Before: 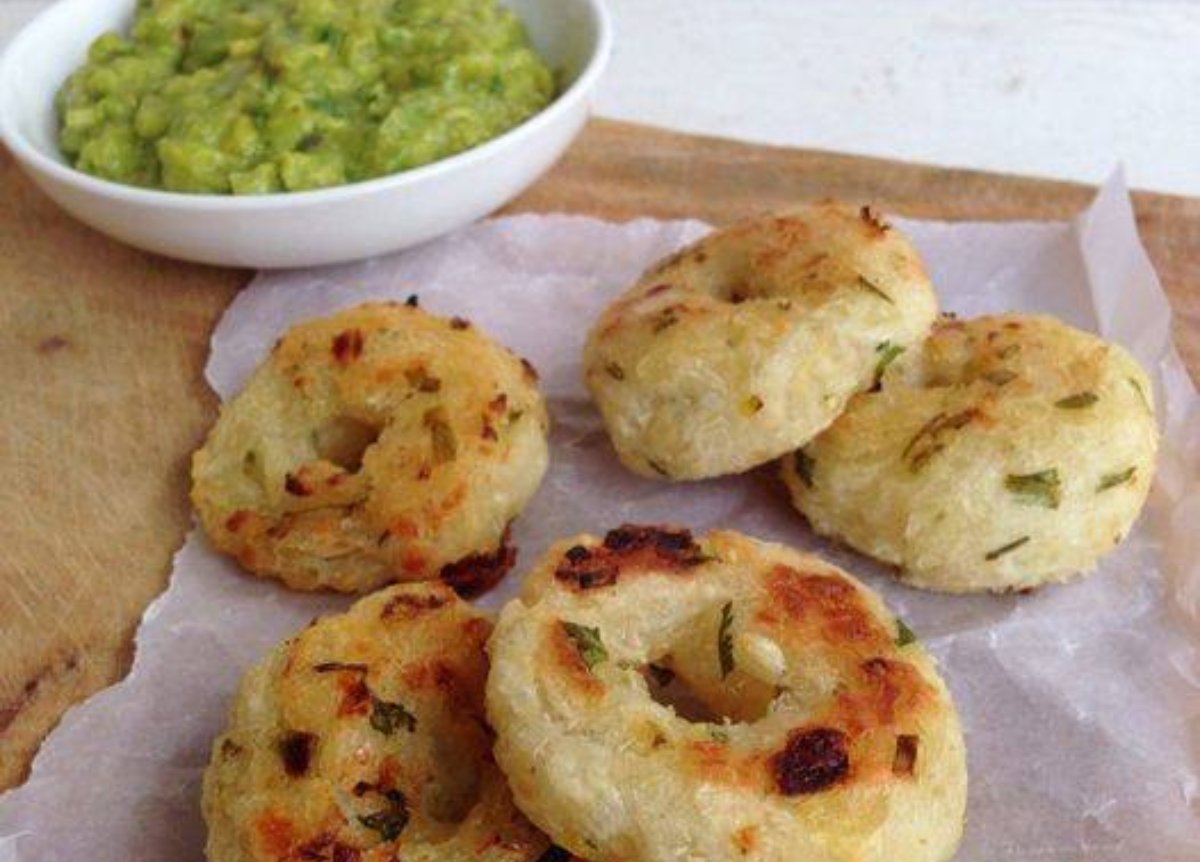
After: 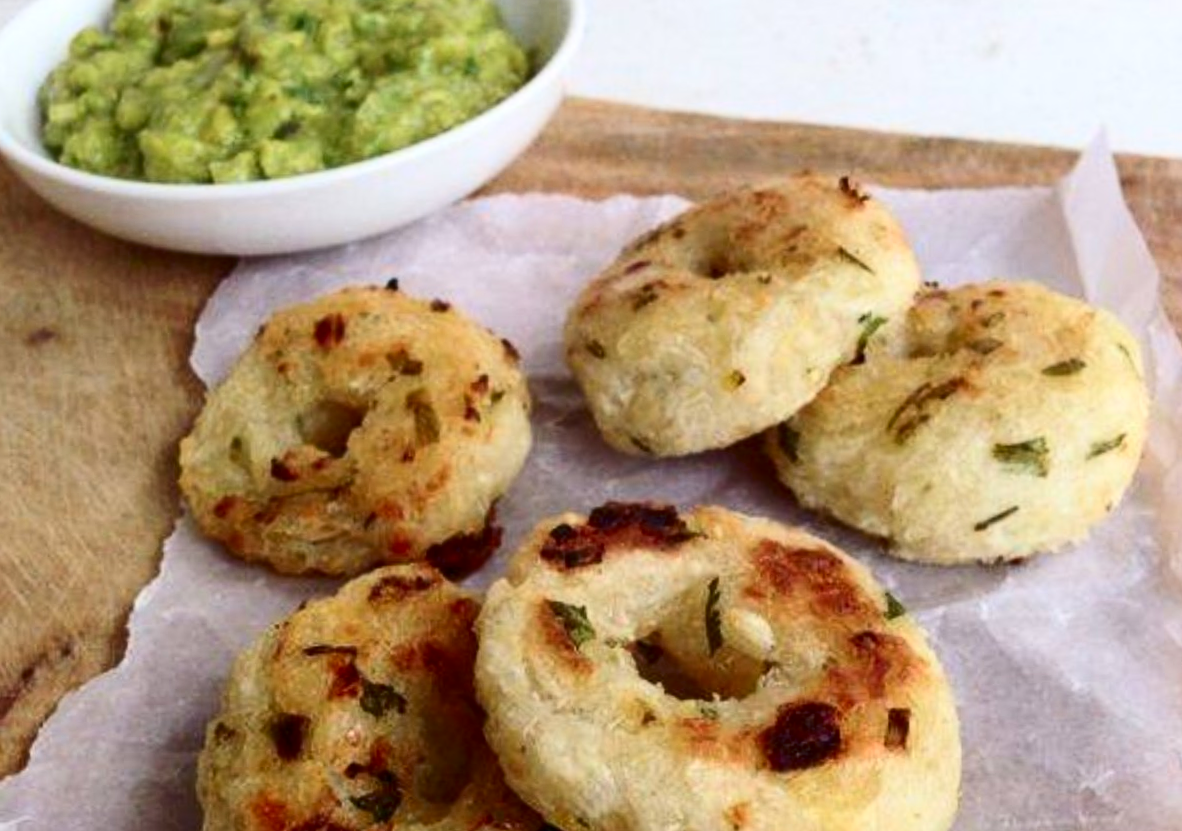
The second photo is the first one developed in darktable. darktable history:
contrast brightness saturation: contrast 0.28
rotate and perspective: rotation -1.32°, lens shift (horizontal) -0.031, crop left 0.015, crop right 0.985, crop top 0.047, crop bottom 0.982
